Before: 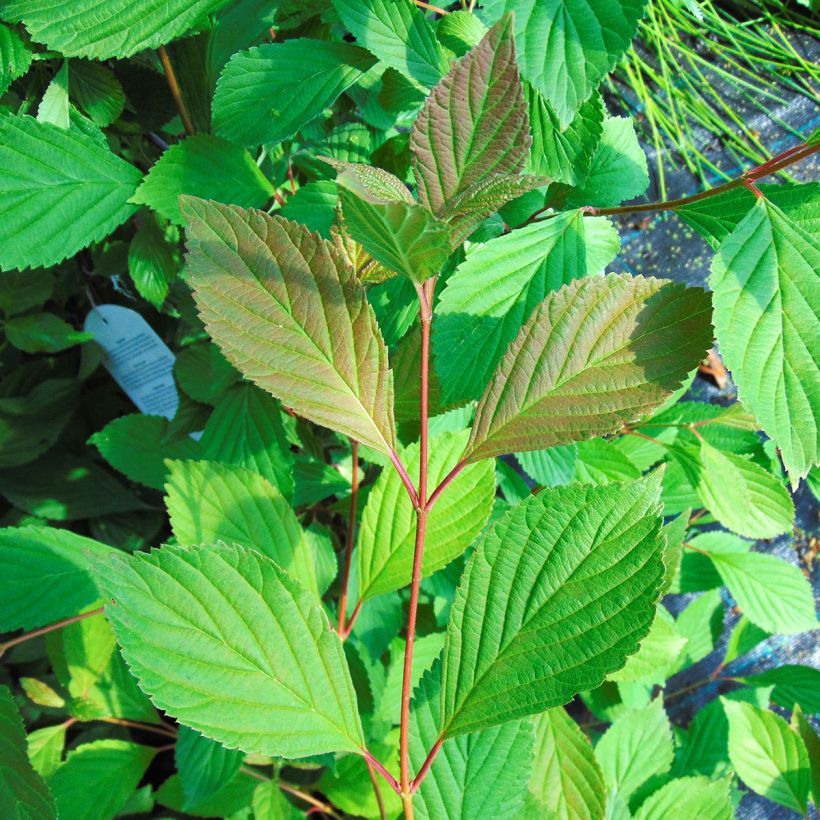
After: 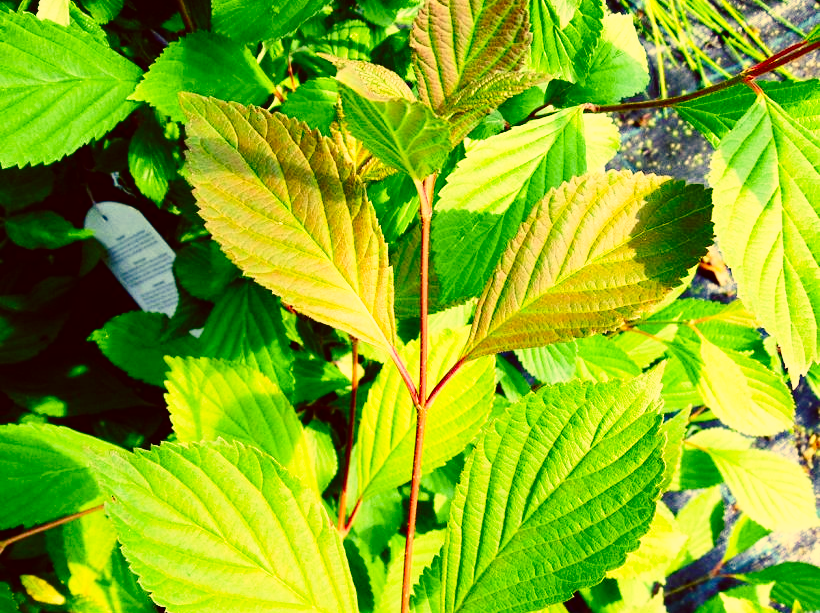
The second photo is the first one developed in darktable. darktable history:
color correction: highlights a* 9.79, highlights b* 39.4, shadows a* 14.01, shadows b* 3.2
contrast brightness saturation: contrast 0.187, brightness -0.226, saturation 0.108
crop and rotate: top 12.629%, bottom 12.56%
base curve: curves: ch0 [(0, 0) (0.036, 0.037) (0.121, 0.228) (0.46, 0.76) (0.859, 0.983) (1, 1)], preserve colors none
